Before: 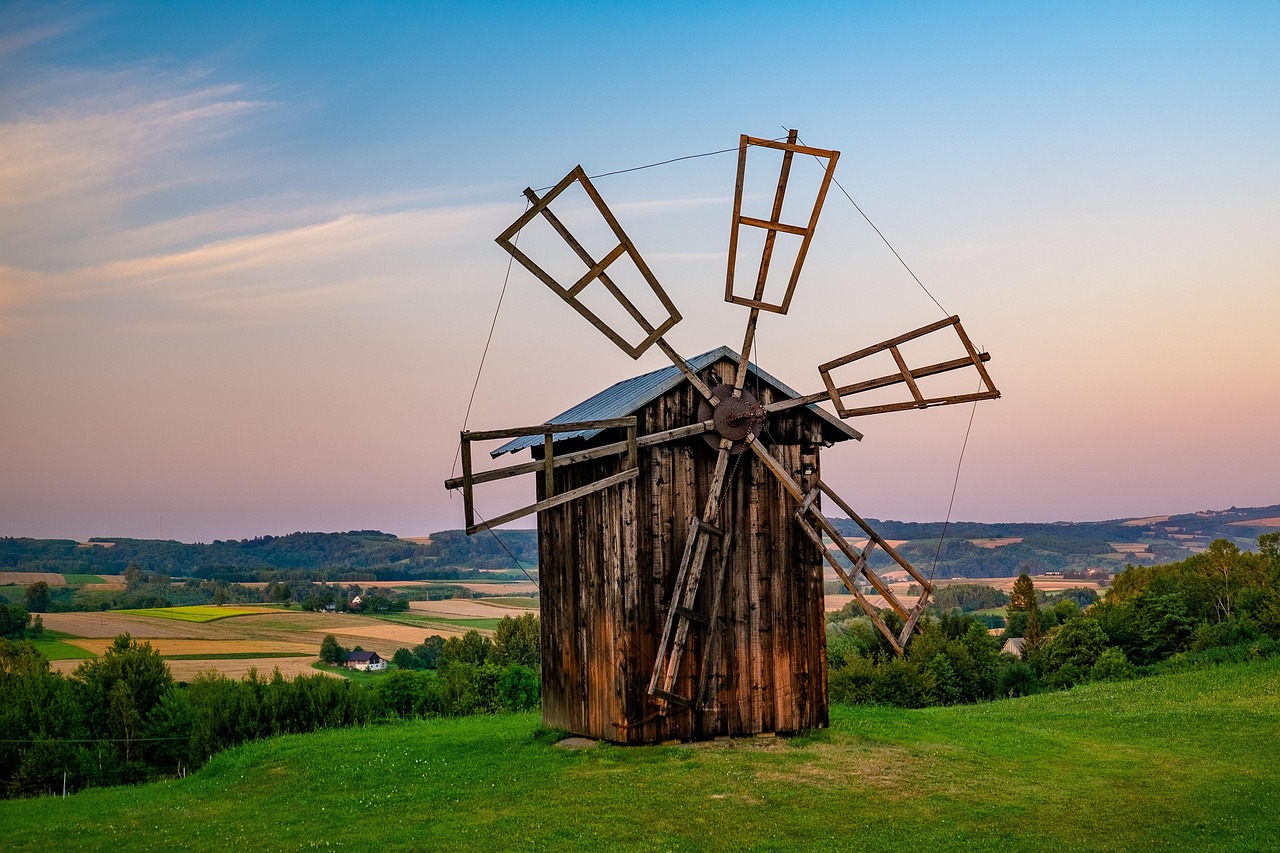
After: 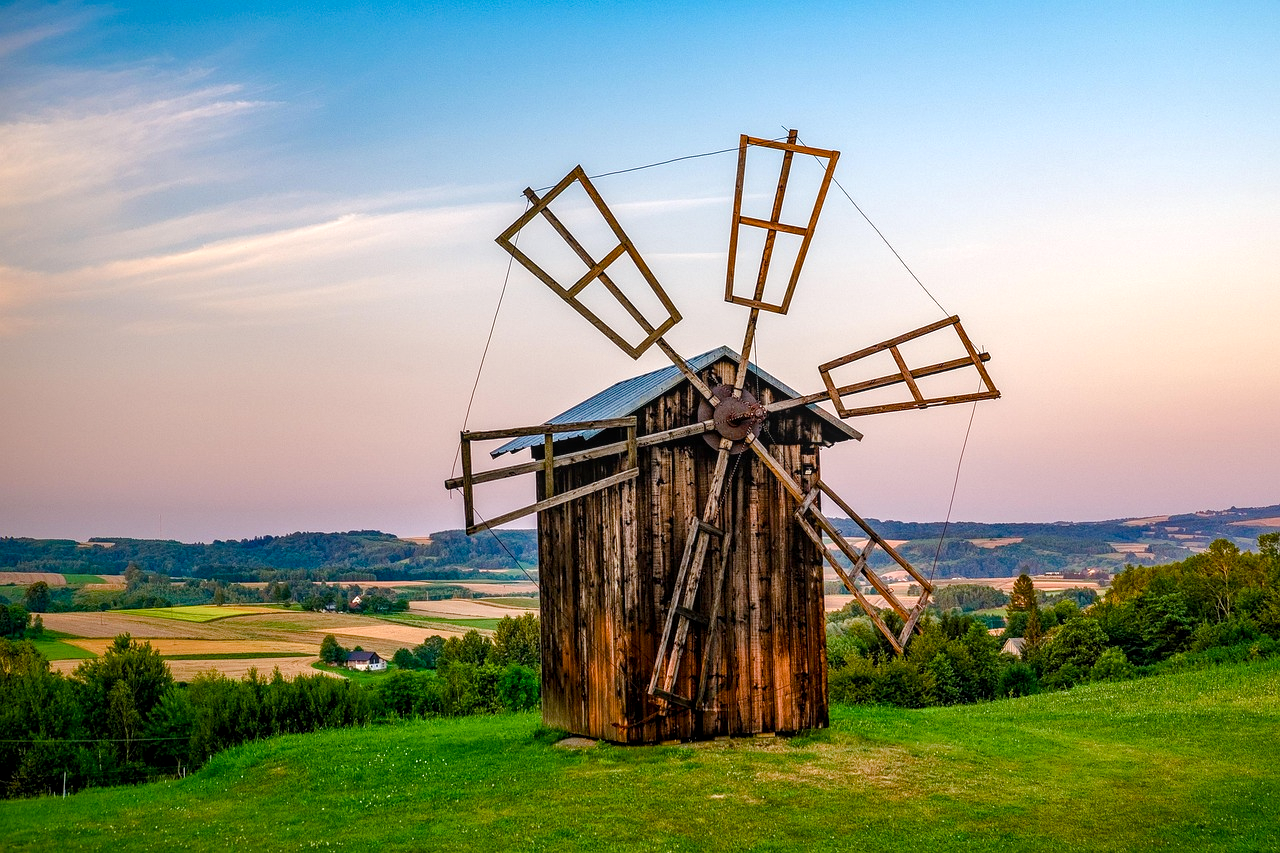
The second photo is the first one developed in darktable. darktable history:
color balance rgb: perceptual saturation grading › global saturation 20%, perceptual saturation grading › highlights -50%, perceptual saturation grading › shadows 30%, perceptual brilliance grading › global brilliance 10%, perceptual brilliance grading › shadows 15%
local contrast: on, module defaults
white balance: emerald 1
